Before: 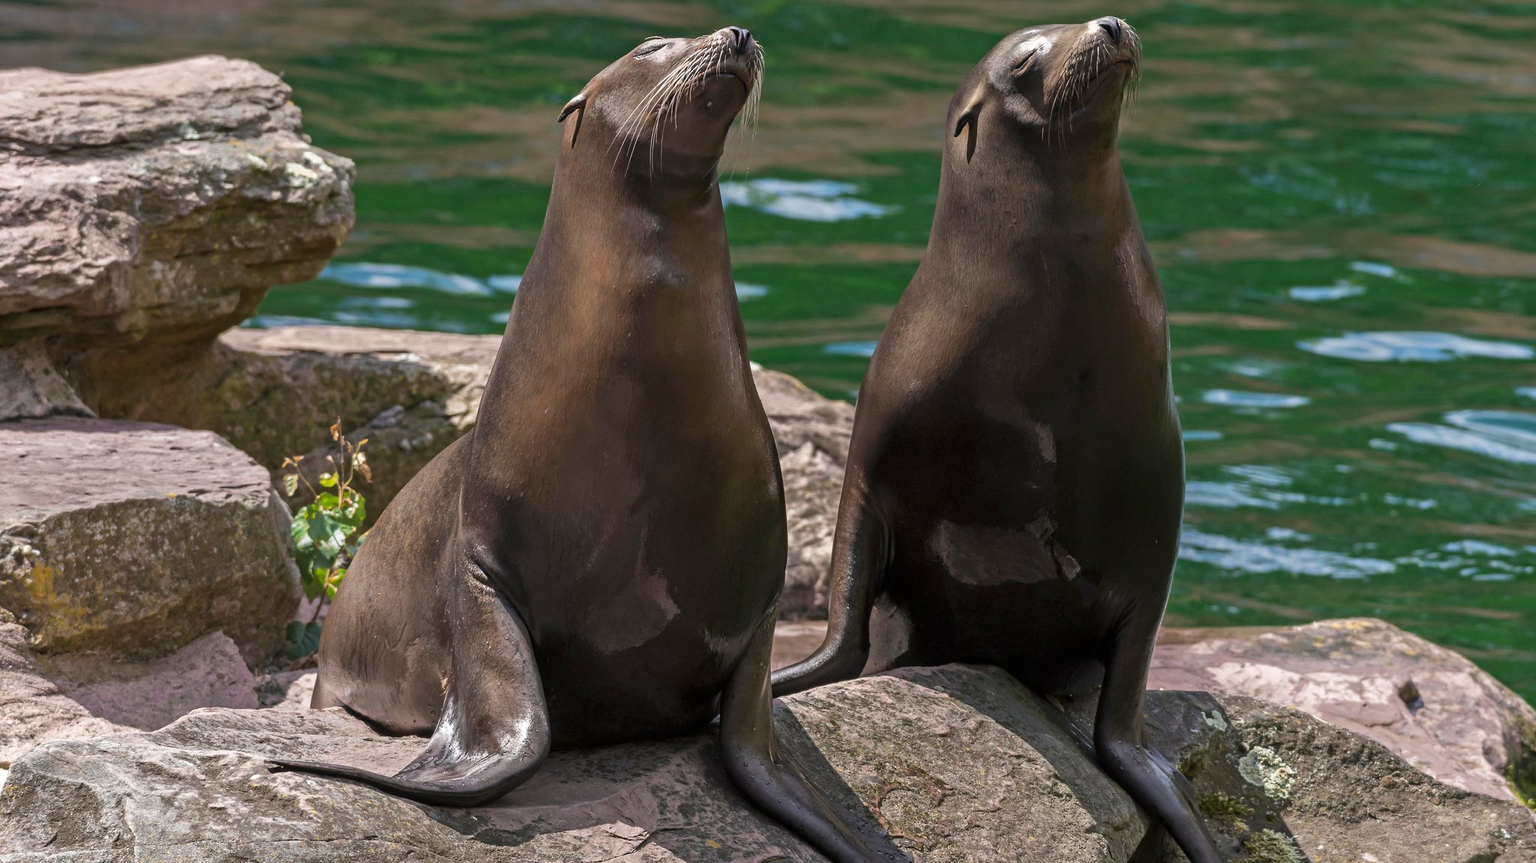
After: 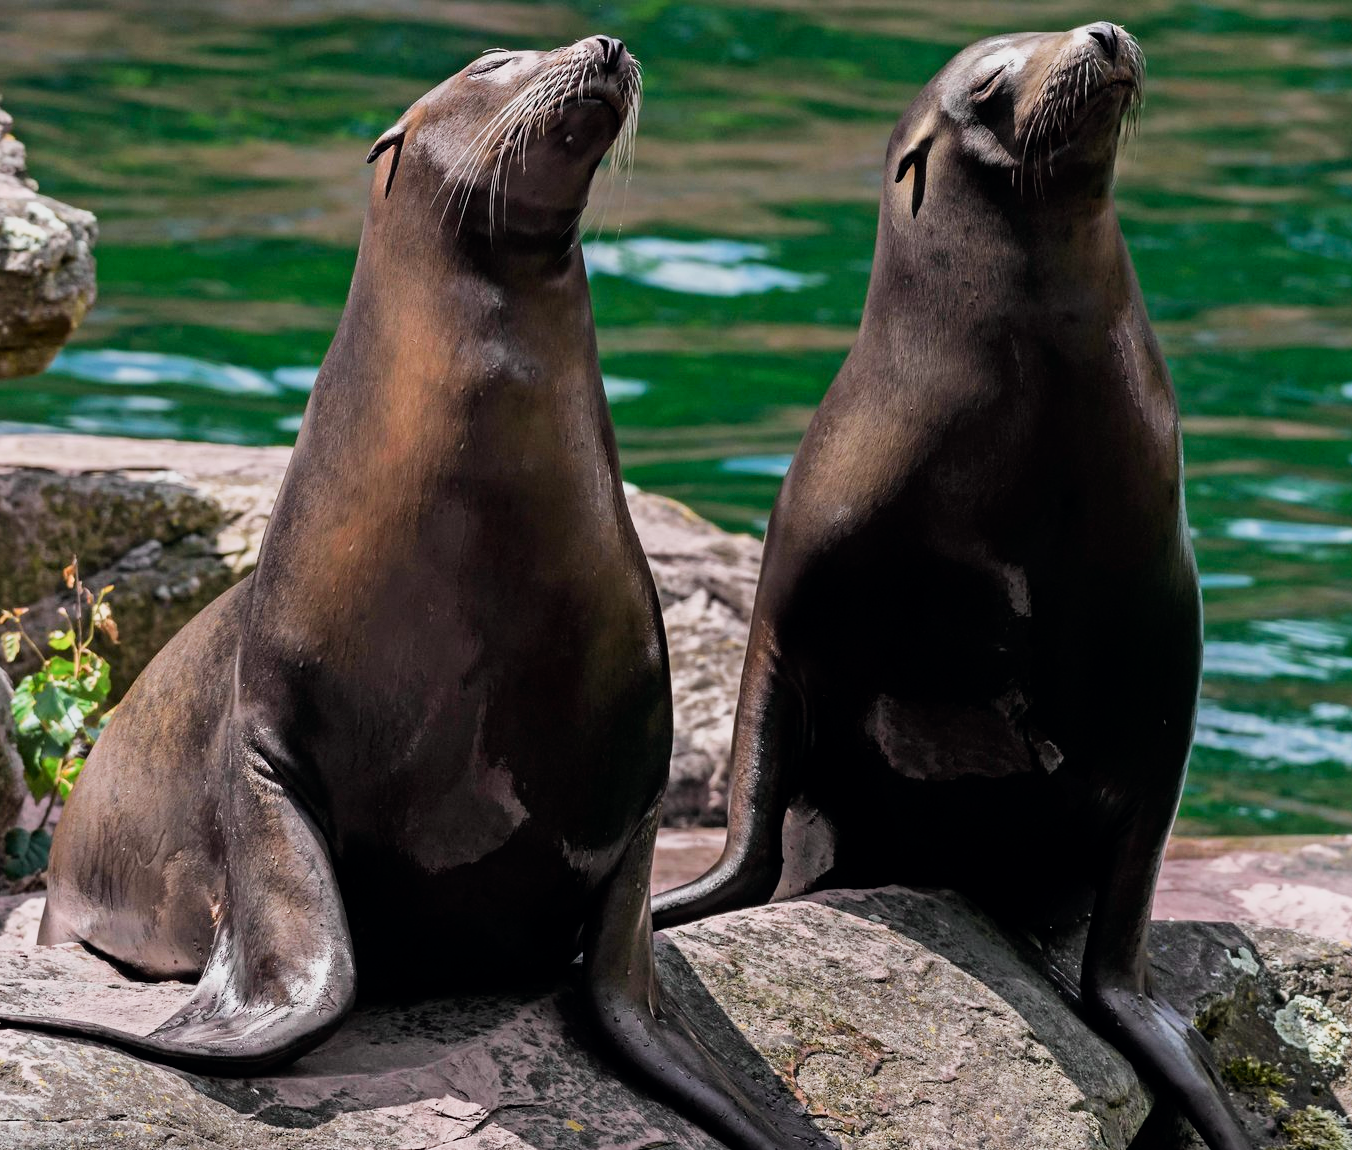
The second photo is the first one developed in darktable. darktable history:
filmic rgb: black relative exposure -6.98 EV, white relative exposure 5.63 EV, hardness 2.86
tone curve: curves: ch0 [(0, 0) (0.051, 0.027) (0.096, 0.071) (0.241, 0.247) (0.455, 0.52) (0.594, 0.692) (0.715, 0.845) (0.84, 0.936) (1, 1)]; ch1 [(0, 0) (0.1, 0.038) (0.318, 0.243) (0.399, 0.351) (0.478, 0.469) (0.499, 0.499) (0.534, 0.549) (0.565, 0.605) (0.601, 0.644) (0.666, 0.701) (1, 1)]; ch2 [(0, 0) (0.453, 0.45) (0.479, 0.483) (0.504, 0.499) (0.52, 0.508) (0.561, 0.573) (0.592, 0.617) (0.824, 0.815) (1, 1)], color space Lab, independent channels, preserve colors none
crop and rotate: left 18.442%, right 15.508%
